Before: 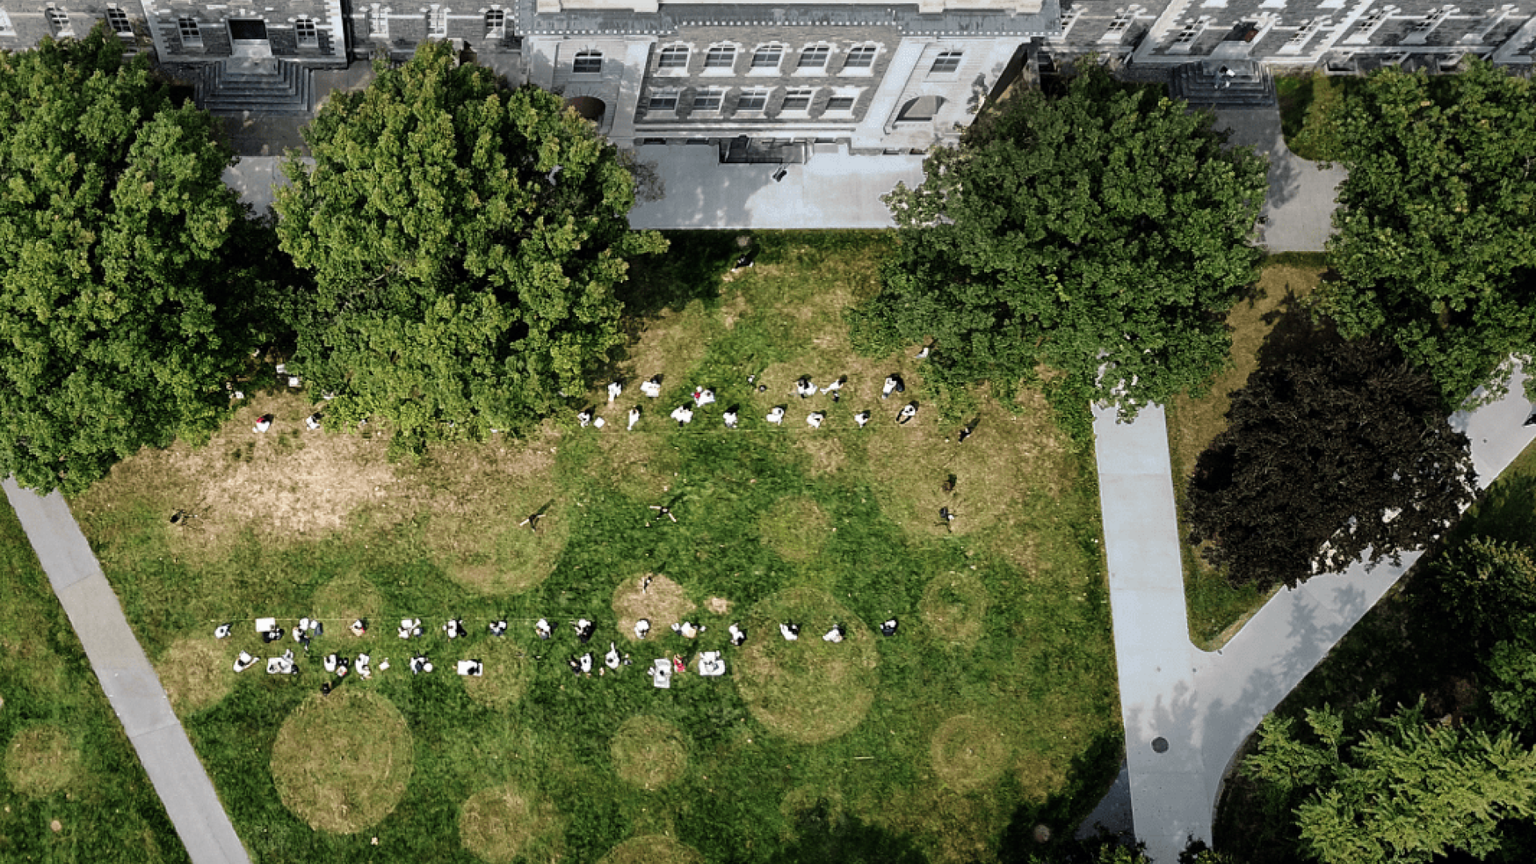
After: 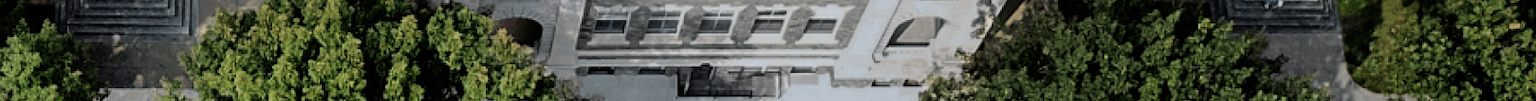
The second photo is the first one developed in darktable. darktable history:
crop and rotate: left 9.644%, top 9.491%, right 6.021%, bottom 80.509%
filmic rgb: black relative exposure -7.82 EV, white relative exposure 4.29 EV, hardness 3.86, color science v6 (2022)
